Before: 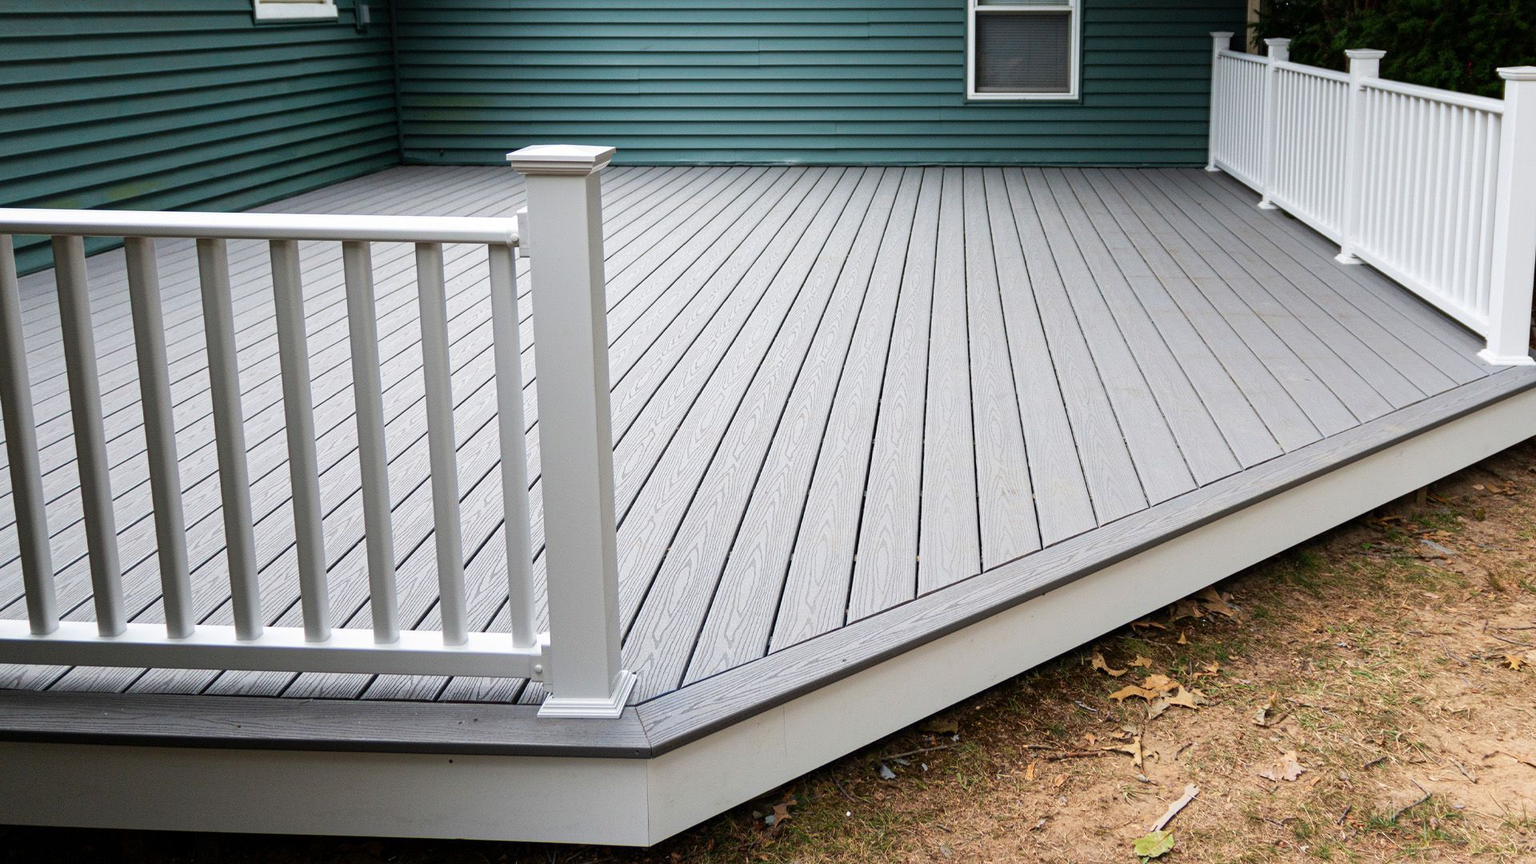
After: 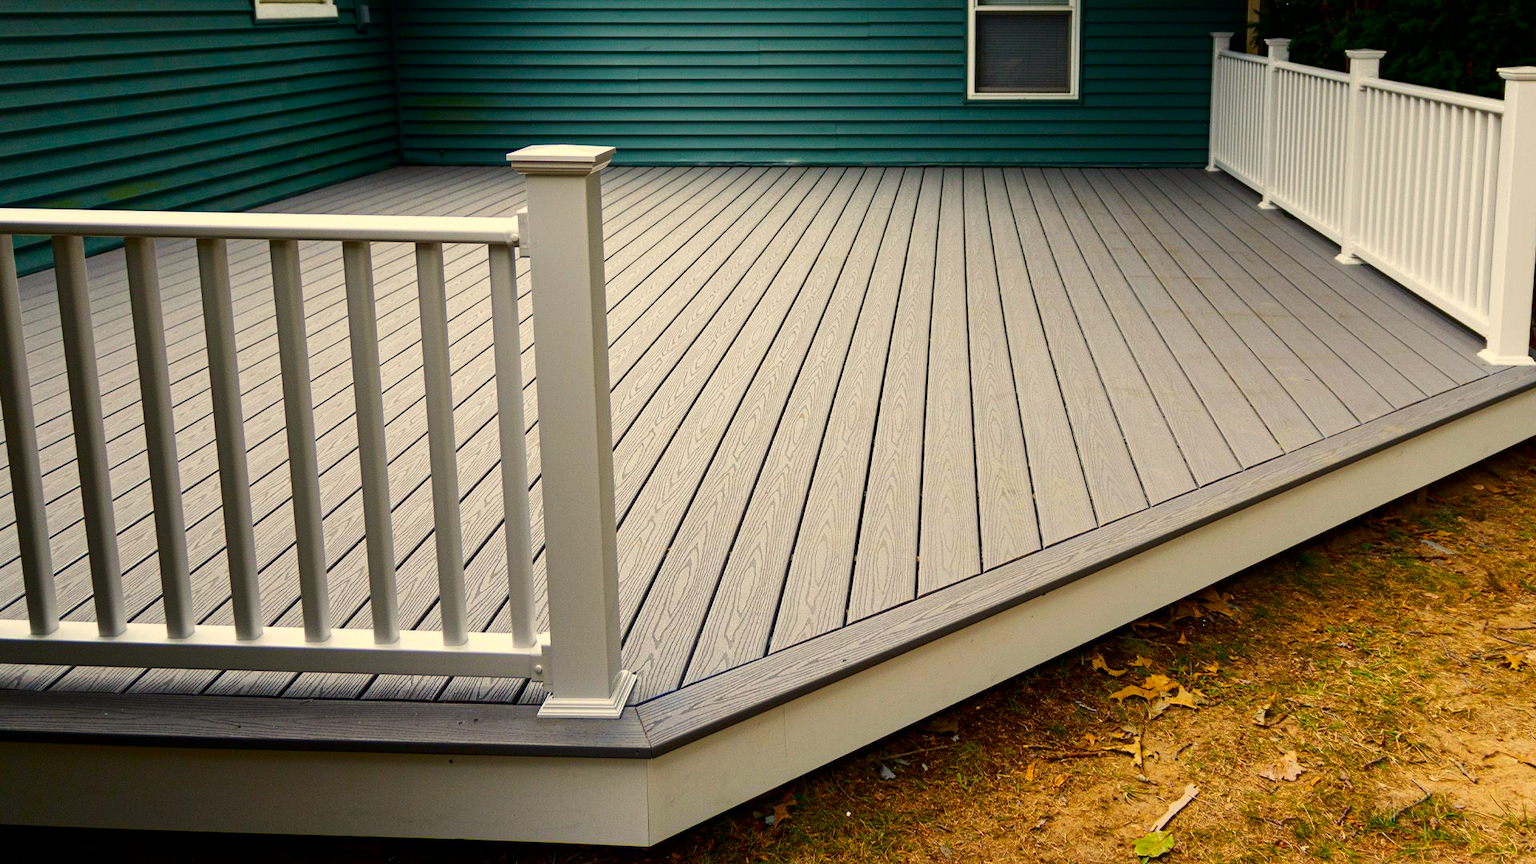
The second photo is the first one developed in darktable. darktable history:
color balance rgb: power › hue 72.47°, perceptual saturation grading › global saturation 40.685%, global vibrance 20%
color correction: highlights a* 2.55, highlights b* 23.48
contrast brightness saturation: brightness -0.196, saturation 0.082
